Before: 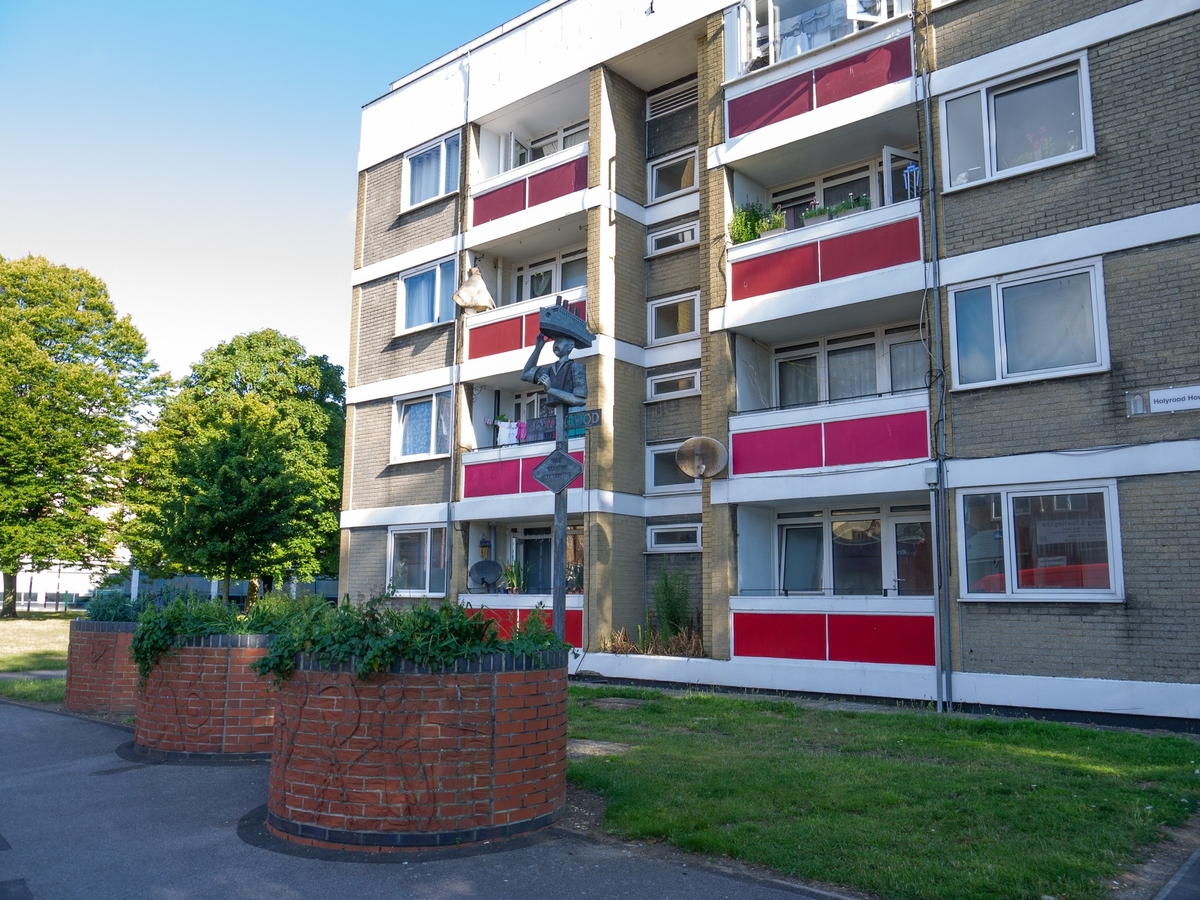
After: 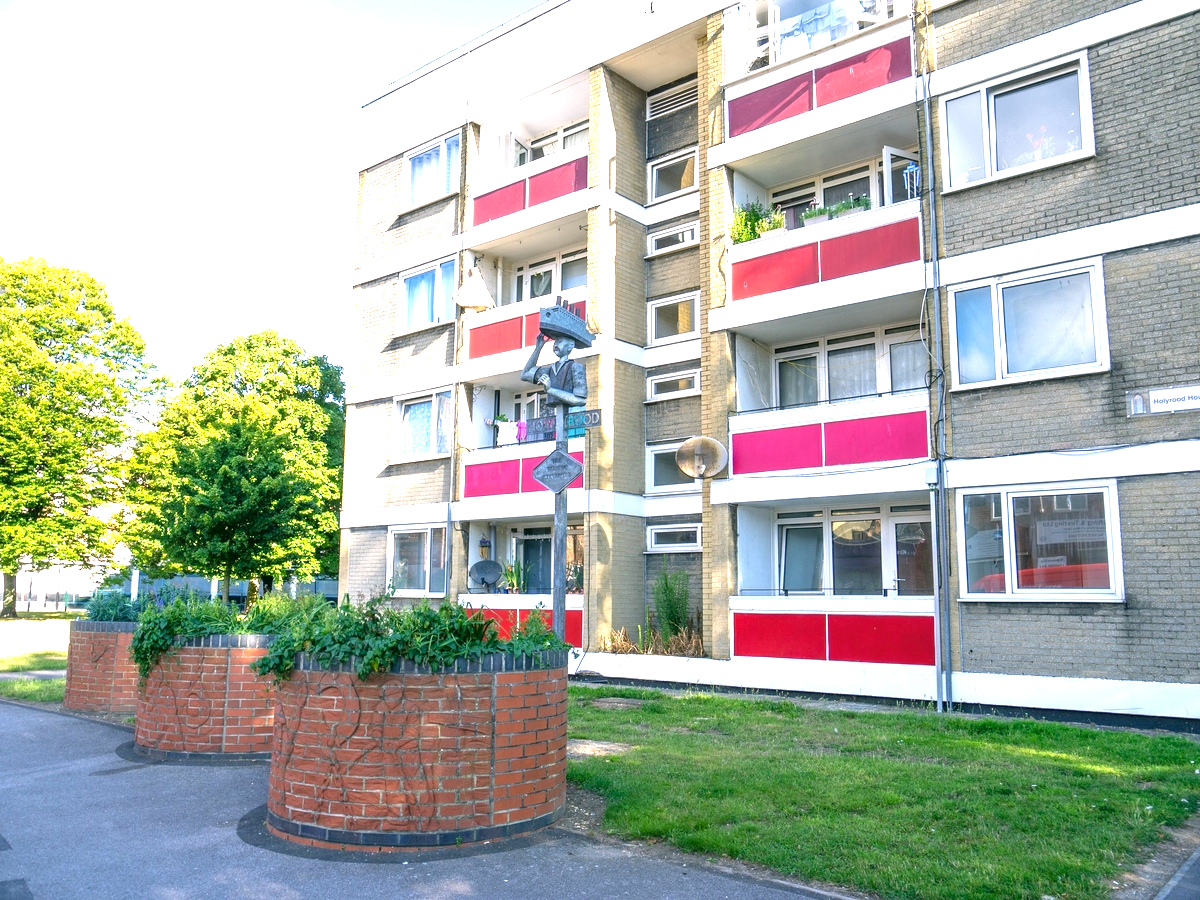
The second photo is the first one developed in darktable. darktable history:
exposure: black level correction 0.001, exposure 1.733 EV, compensate highlight preservation false
color correction: highlights a* 4.08, highlights b* 4.94, shadows a* -7.13, shadows b* 4.81
